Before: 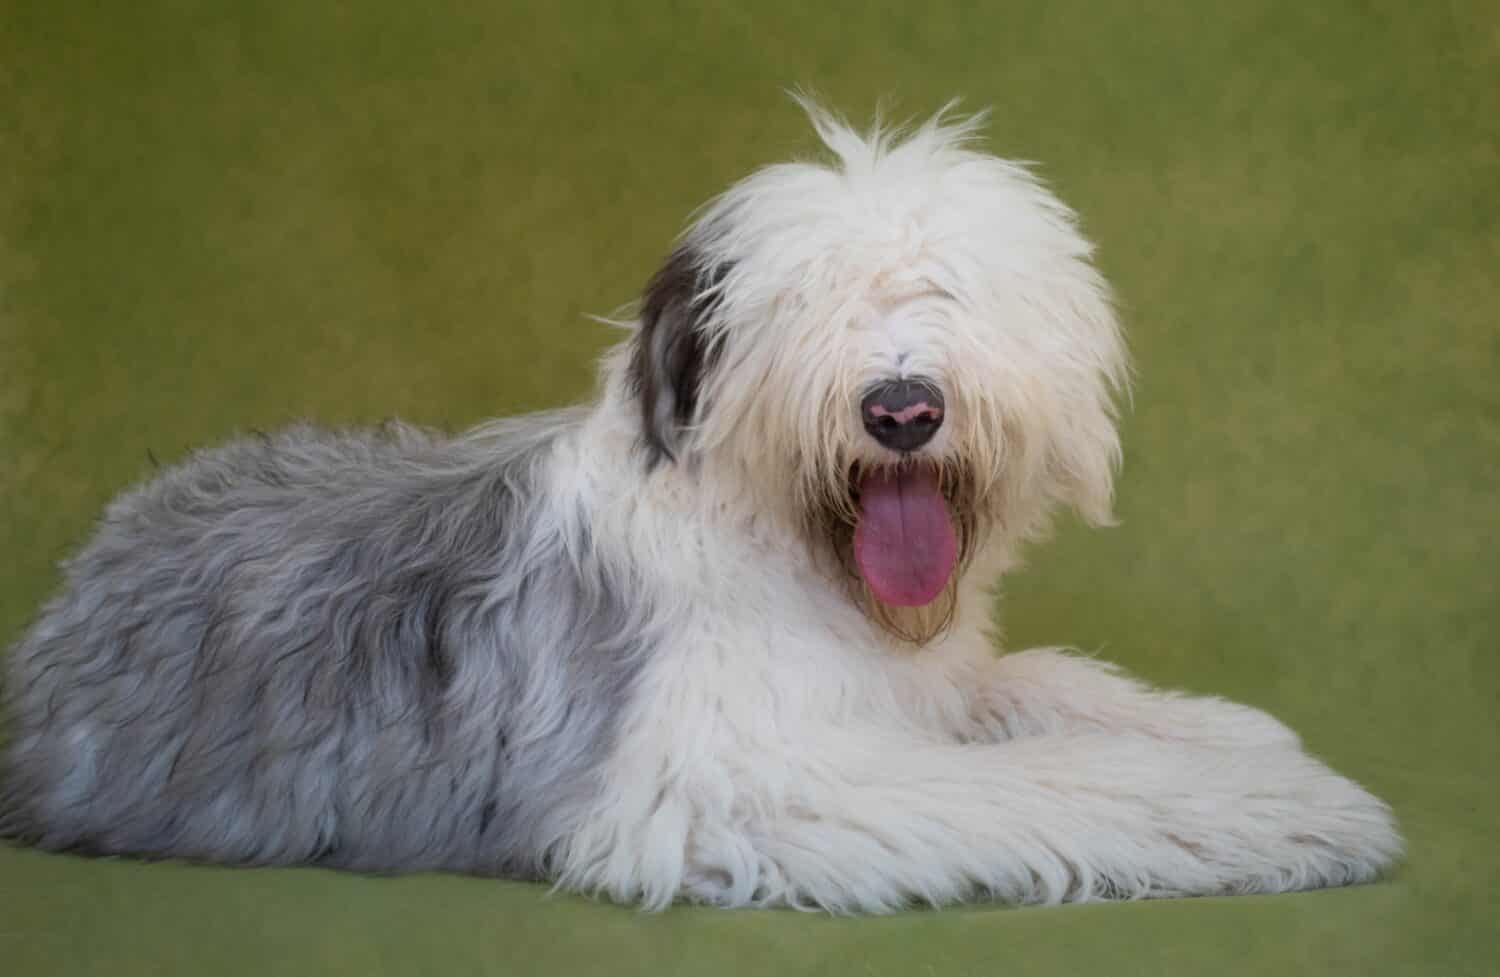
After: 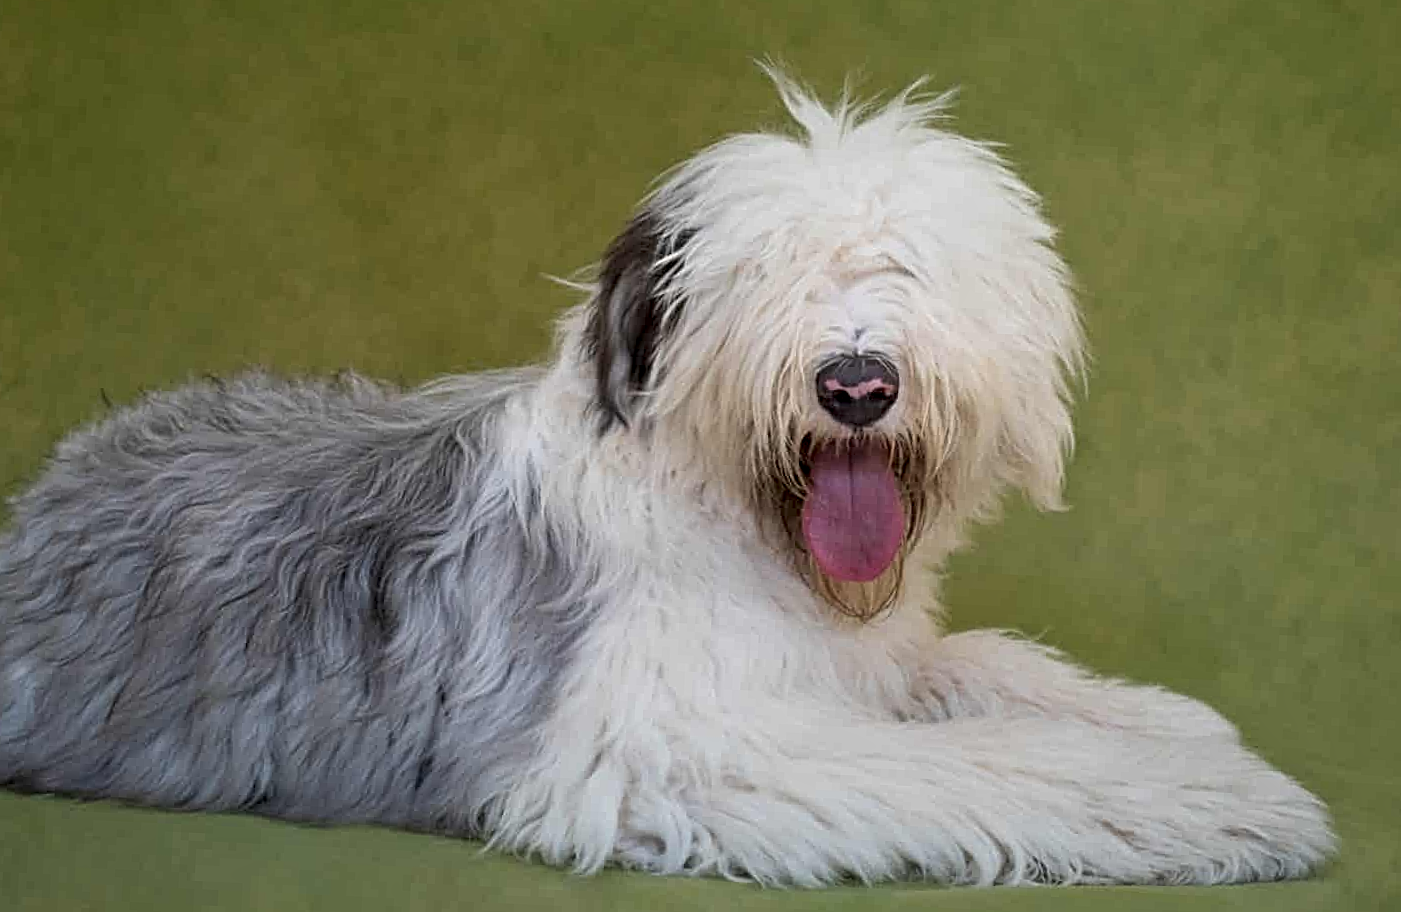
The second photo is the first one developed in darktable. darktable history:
sharpen: on, module defaults
crop and rotate: angle -2.67°
contrast equalizer: y [[0.502, 0.517, 0.543, 0.576, 0.611, 0.631], [0.5 ×6], [0.5 ×6], [0 ×6], [0 ×6]]
